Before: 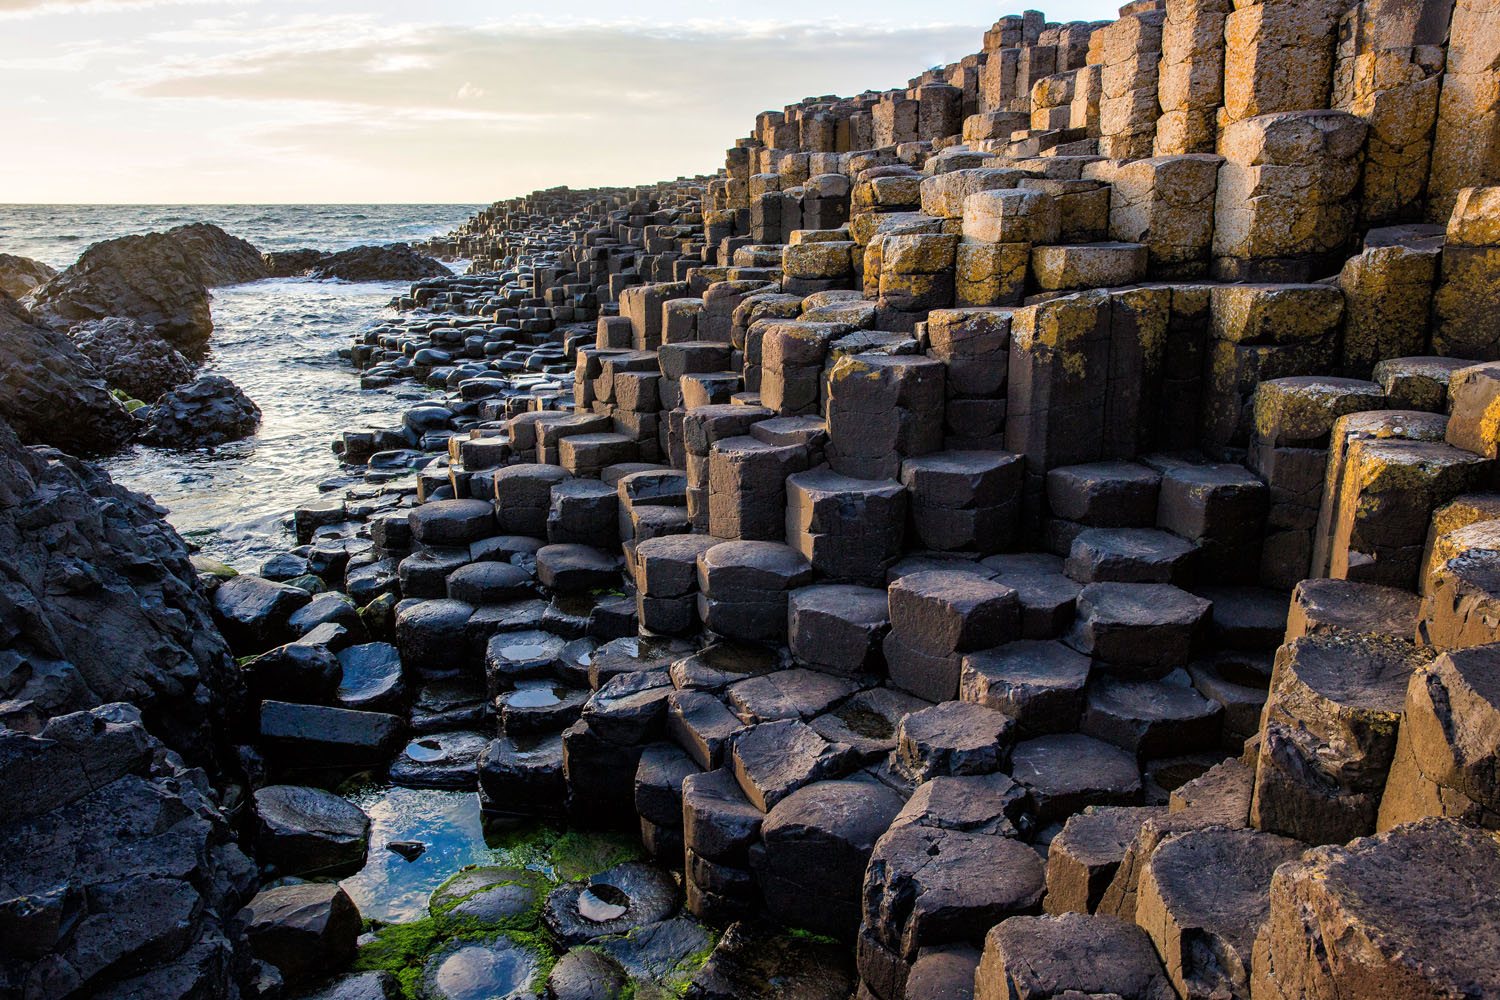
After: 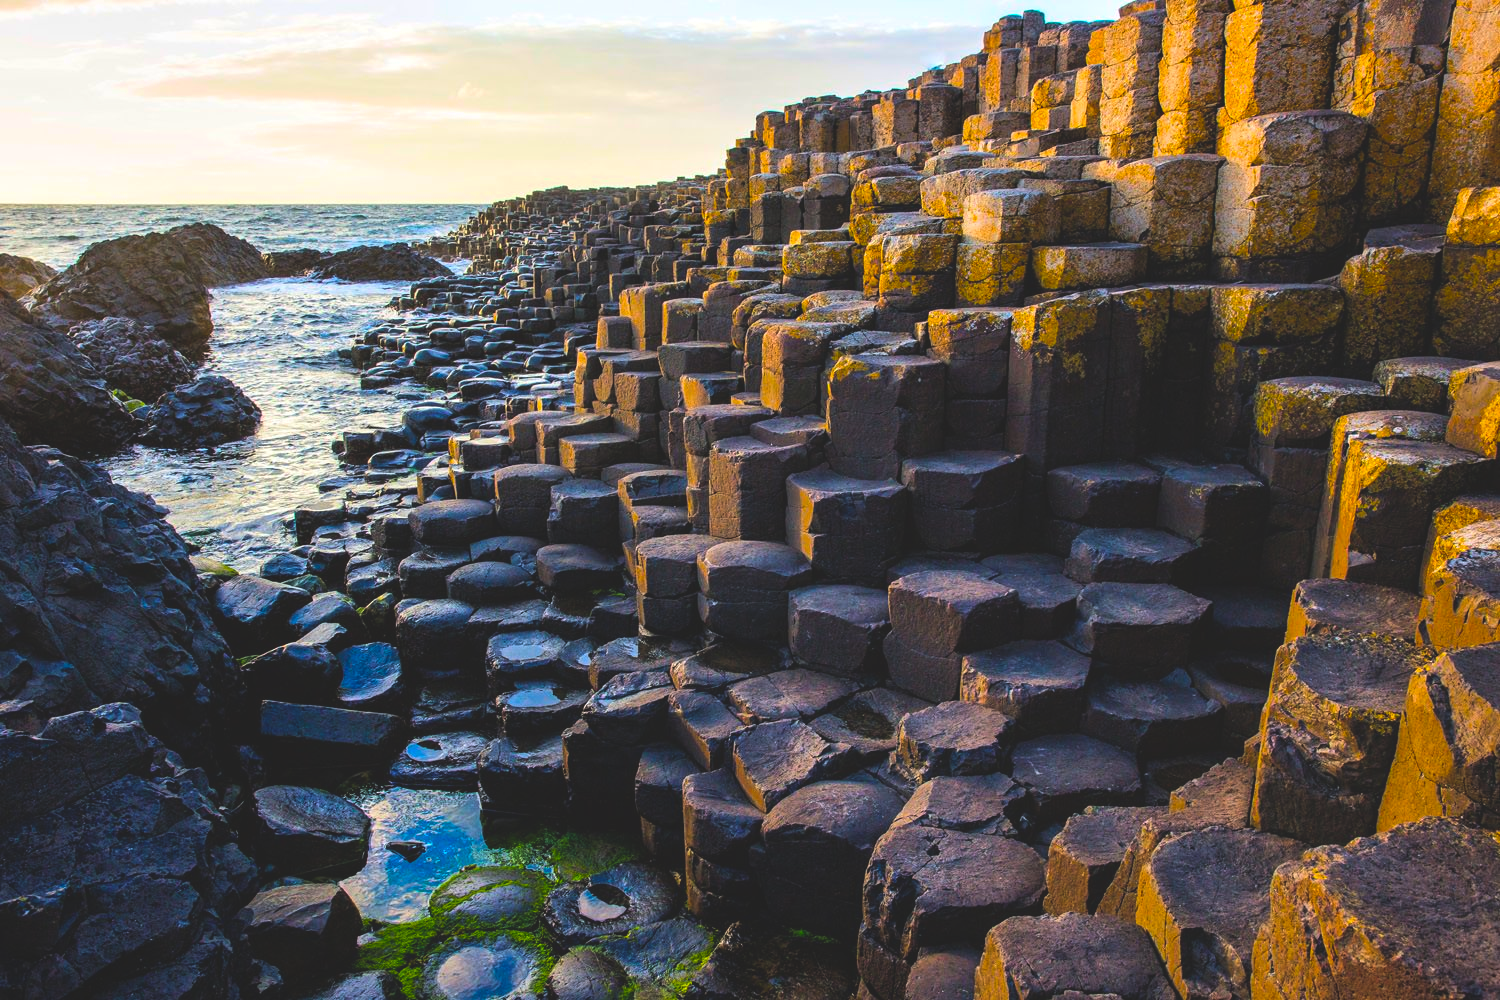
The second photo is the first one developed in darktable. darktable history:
color balance rgb: global offset › luminance 1.992%, linear chroma grading › global chroma 14.417%, perceptual saturation grading › global saturation 60.699%, perceptual saturation grading › highlights 20.992%, perceptual saturation grading › shadows -50.02%, global vibrance 20%
shadows and highlights: shadows -29.38, highlights 29.76
